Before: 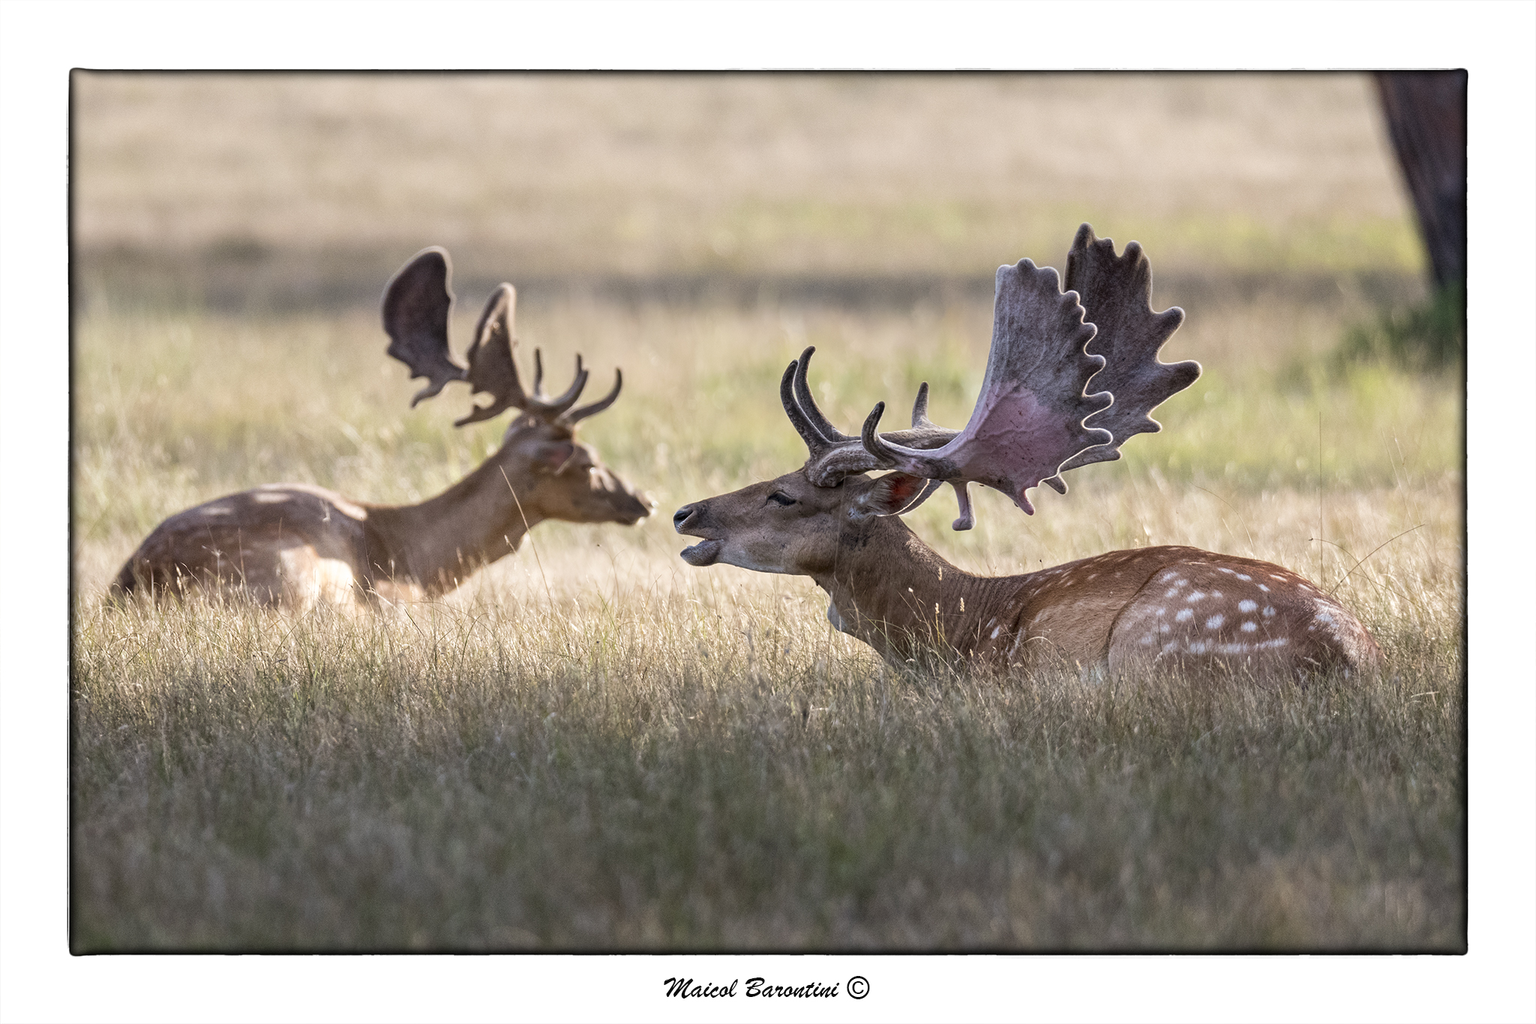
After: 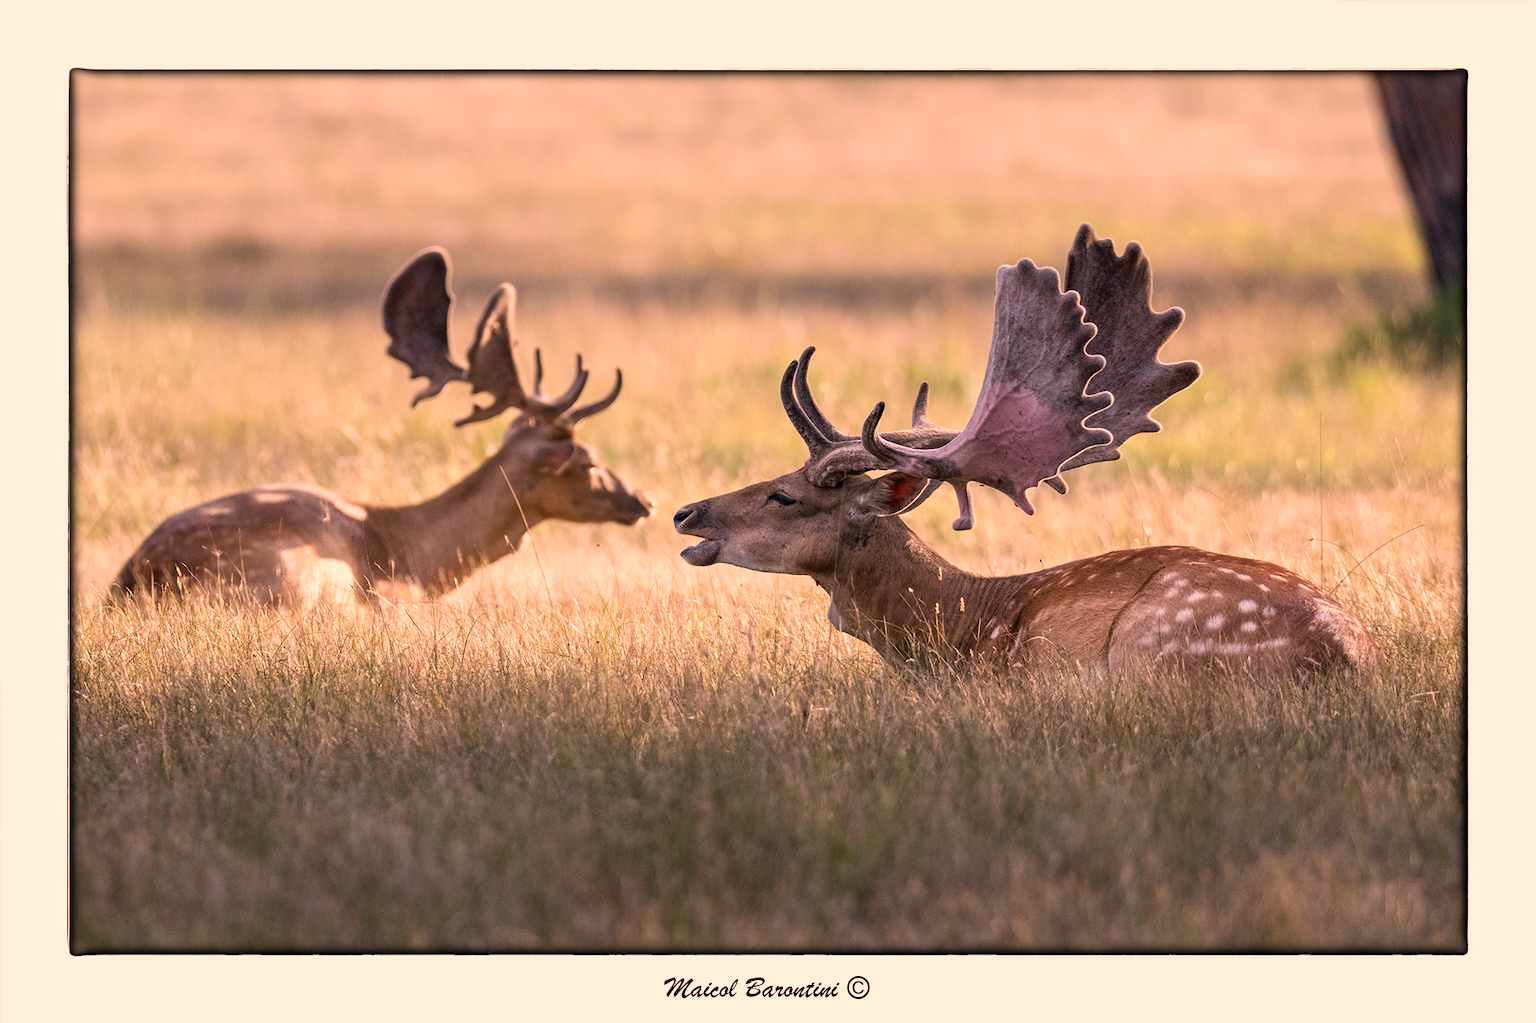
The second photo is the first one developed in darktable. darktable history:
color correction: highlights a* 20.66, highlights b* 19.43
